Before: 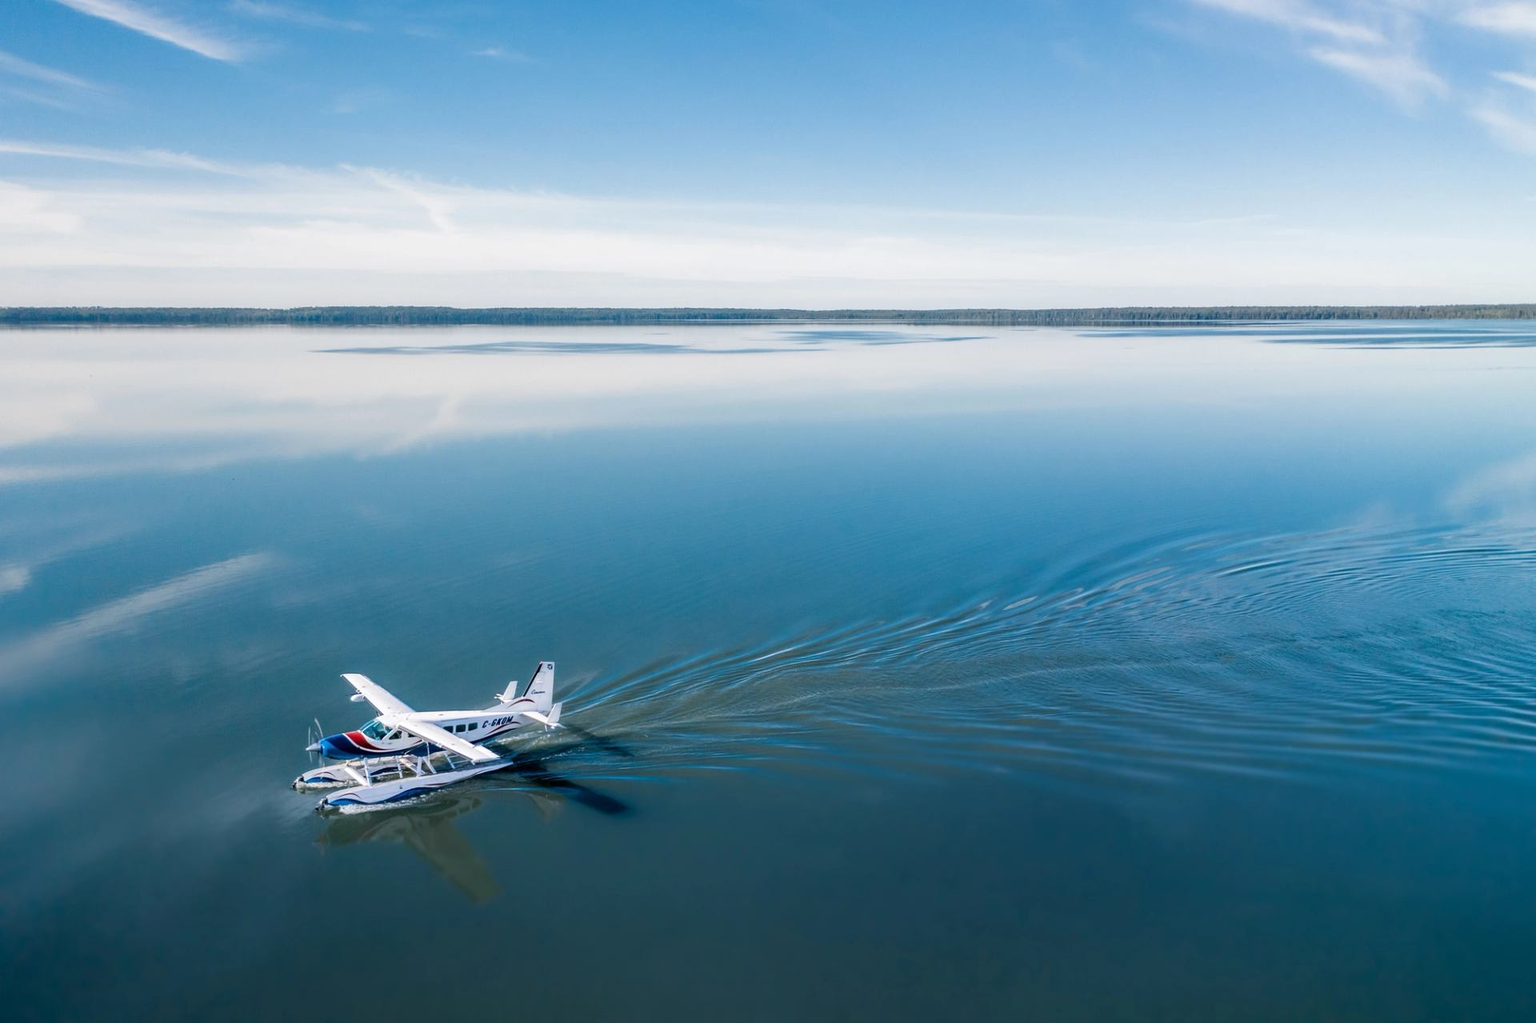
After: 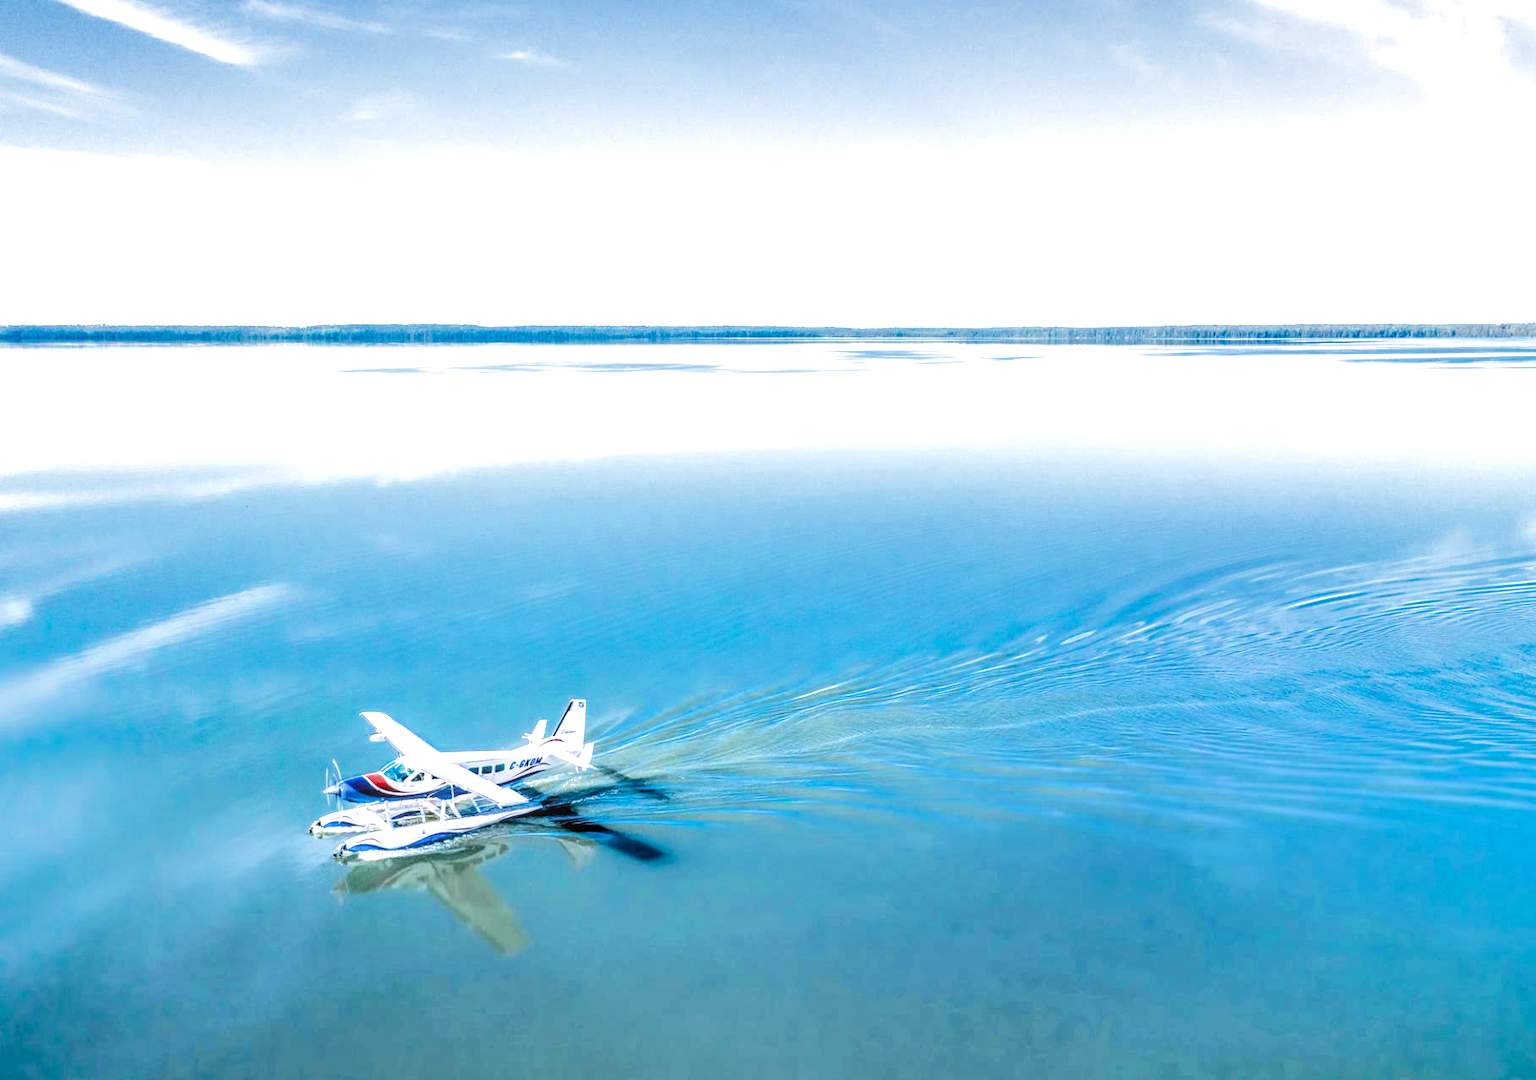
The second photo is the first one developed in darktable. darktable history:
crop and rotate: left 0%, right 5.359%
tone equalizer: -7 EV 0.154 EV, -6 EV 0.566 EV, -5 EV 1.11 EV, -4 EV 1.3 EV, -3 EV 1.18 EV, -2 EV 0.6 EV, -1 EV 0.168 EV, edges refinement/feathering 500, mask exposure compensation -1.57 EV, preserve details no
filmic rgb: black relative exposure -4.92 EV, white relative exposure 2.84 EV, hardness 3.71
shadows and highlights: low approximation 0.01, soften with gaussian
local contrast: highlights 0%, shadows 4%, detail 133%
exposure: black level correction 0, exposure 1.35 EV, compensate highlight preservation false
